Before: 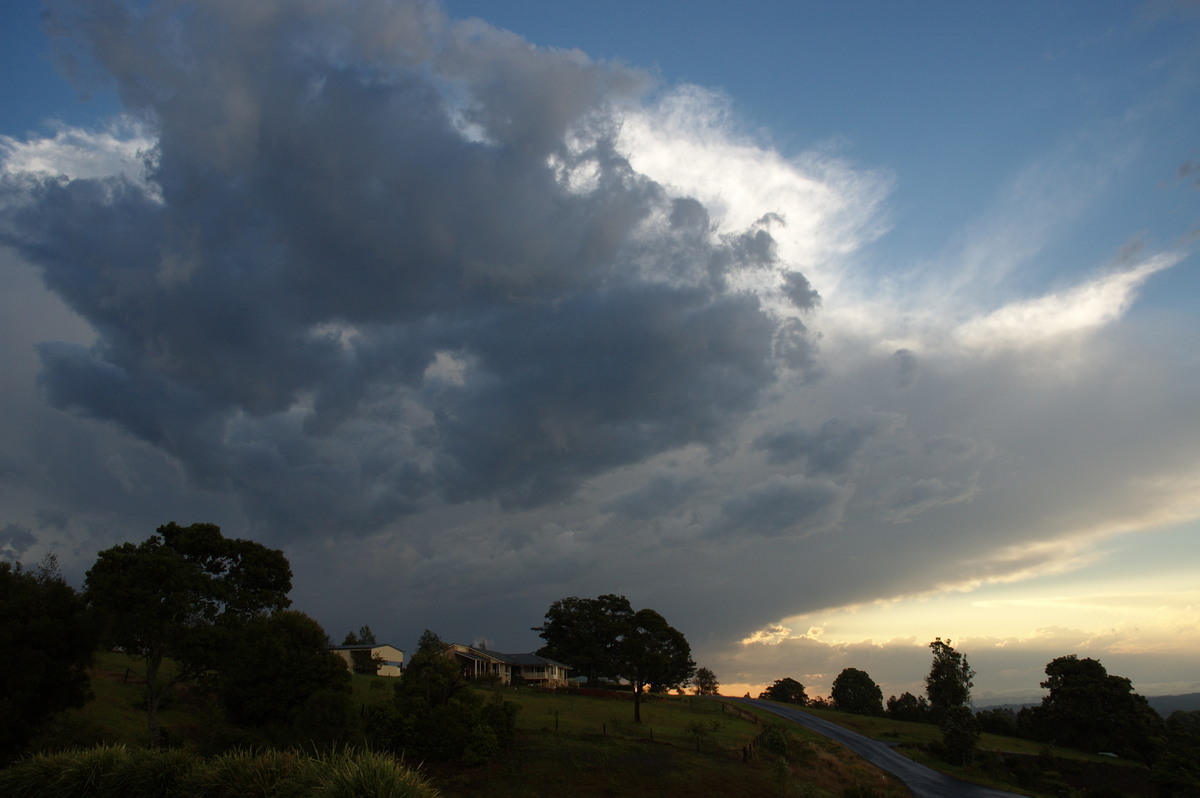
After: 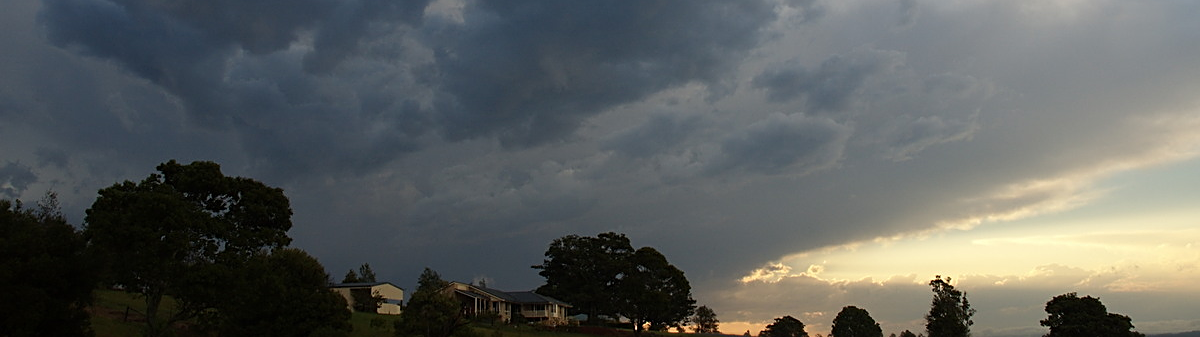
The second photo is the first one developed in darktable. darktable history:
color zones: curves: ch1 [(0.077, 0.436) (0.25, 0.5) (0.75, 0.5)]
sharpen: on, module defaults
crop: top 45.477%, bottom 12.243%
